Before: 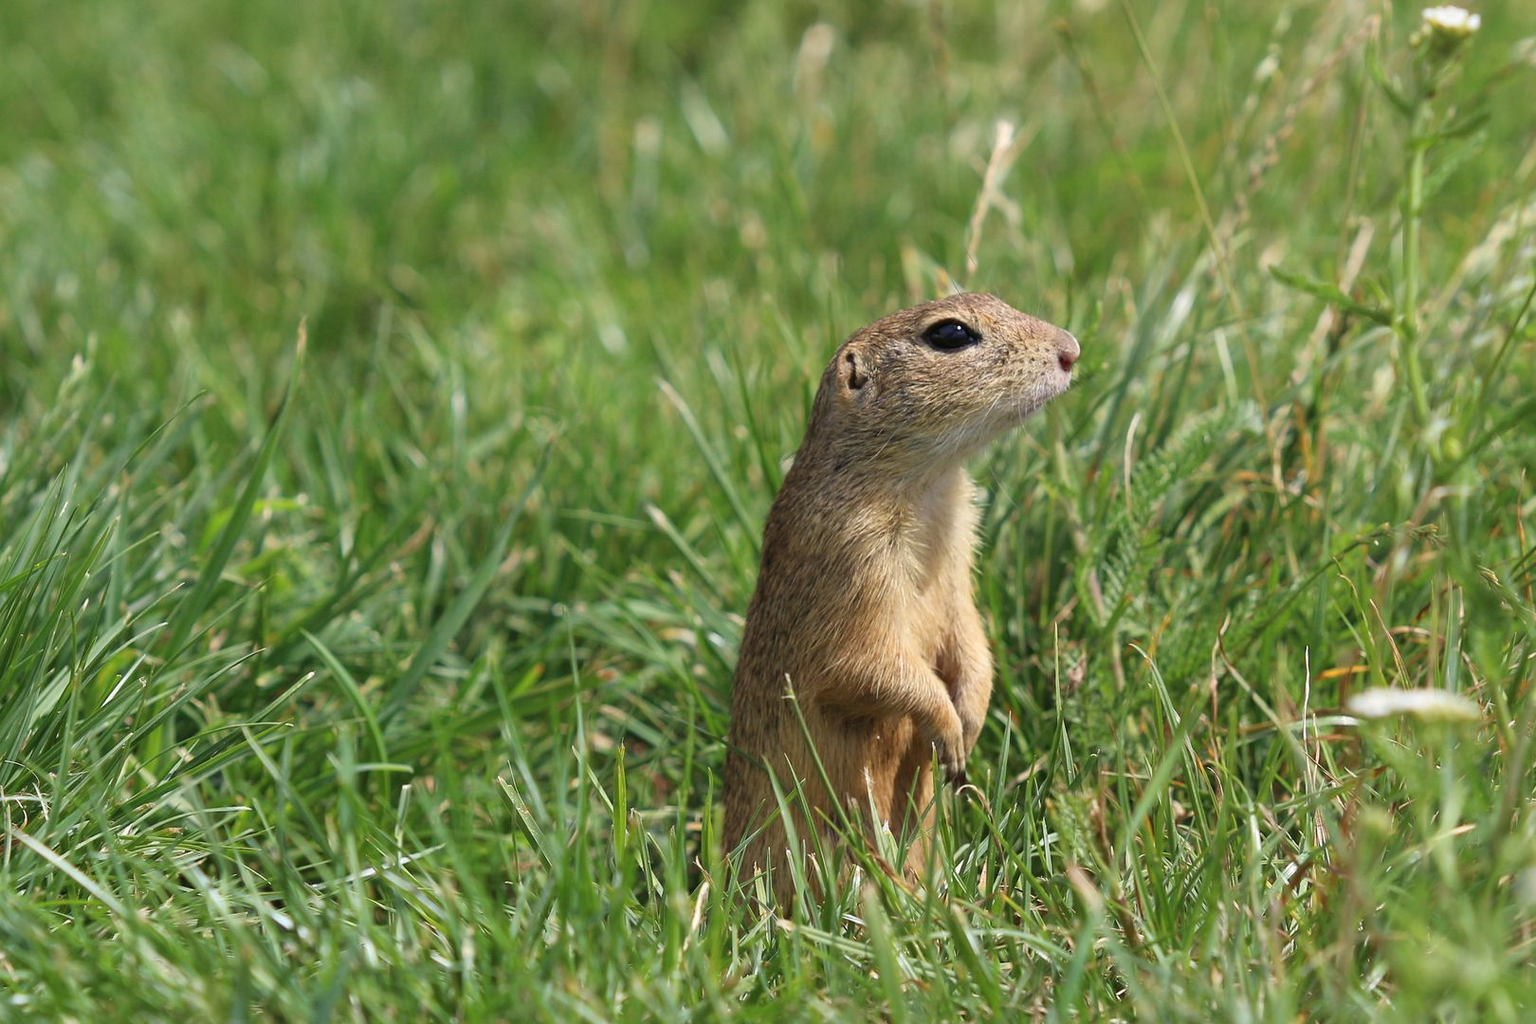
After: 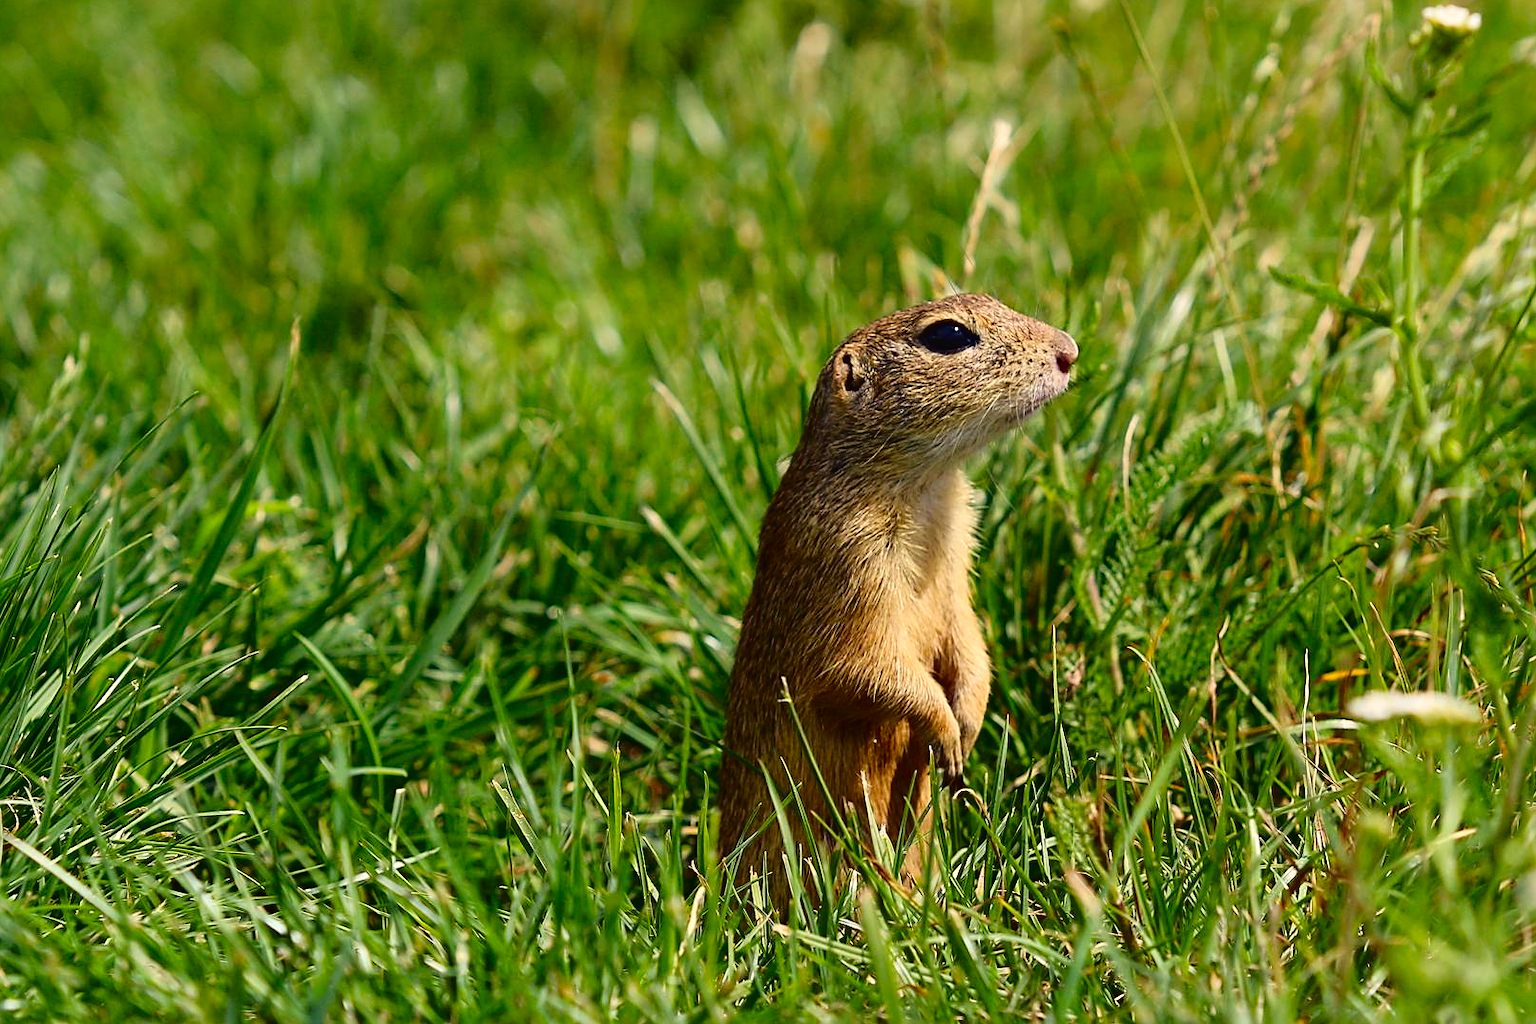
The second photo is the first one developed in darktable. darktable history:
fill light: exposure -2 EV, width 8.6
sharpen: on, module defaults
contrast brightness saturation: contrast 0.19, brightness -0.11, saturation 0.21
color balance rgb: shadows lift › chroma 3%, shadows lift › hue 280.8°, power › hue 330°, highlights gain › chroma 3%, highlights gain › hue 75.6°, global offset › luminance 2%, perceptual saturation grading › global saturation 20%, perceptual saturation grading › highlights -25%, perceptual saturation grading › shadows 50%, global vibrance 20.33%
crop and rotate: left 0.614%, top 0.179%, bottom 0.309%
